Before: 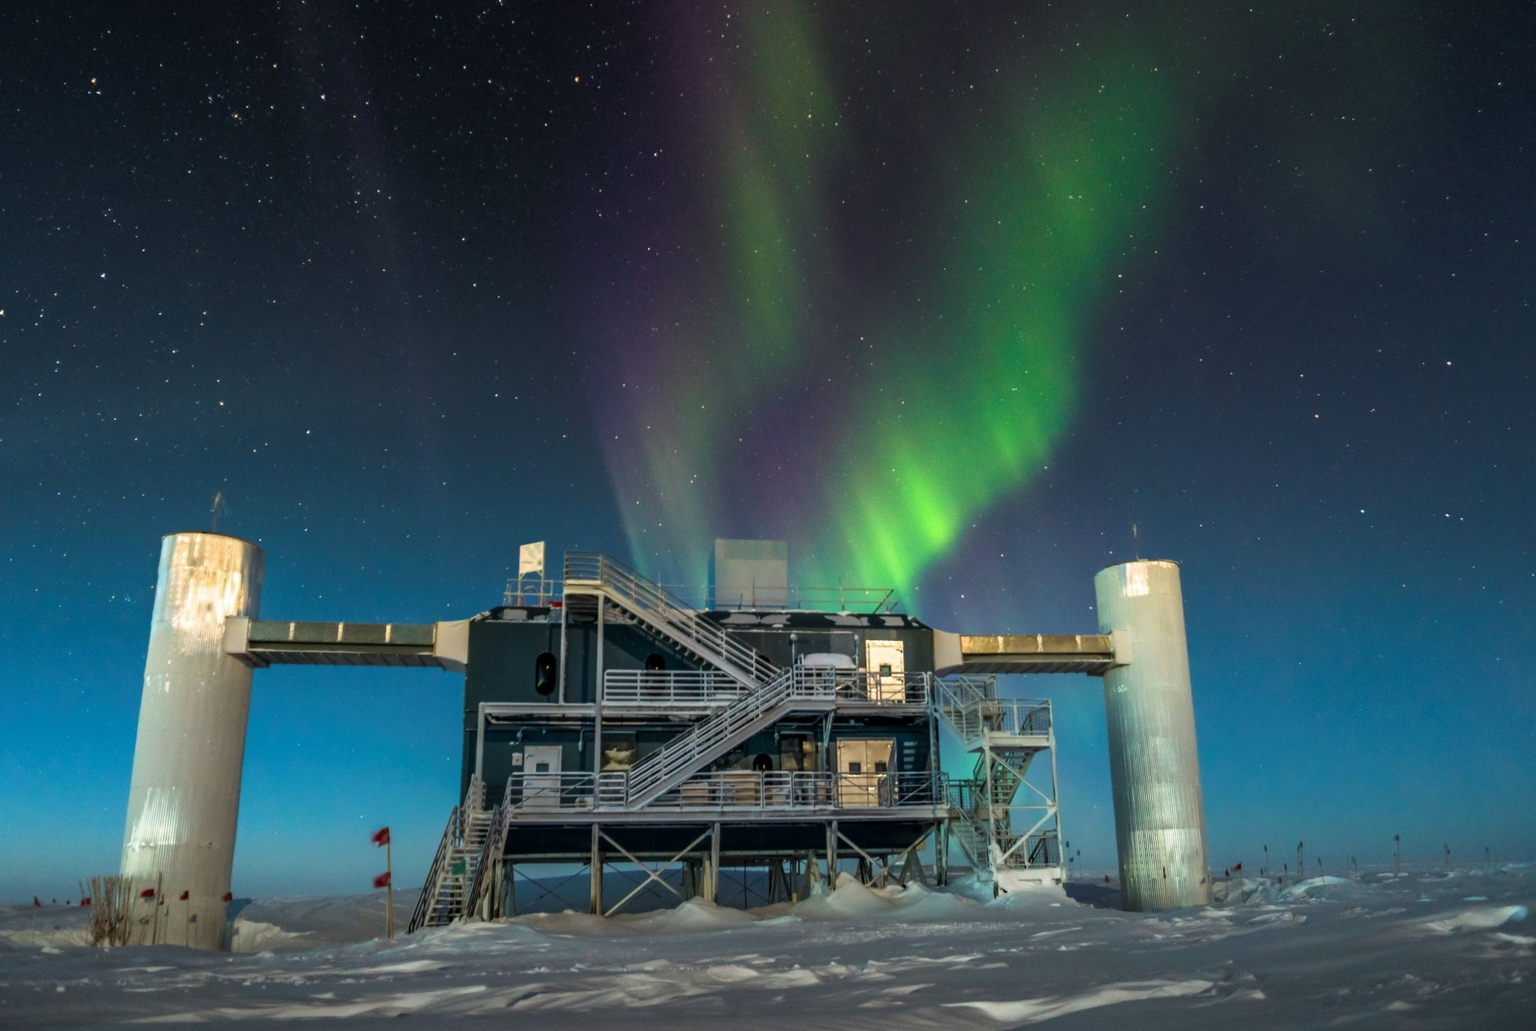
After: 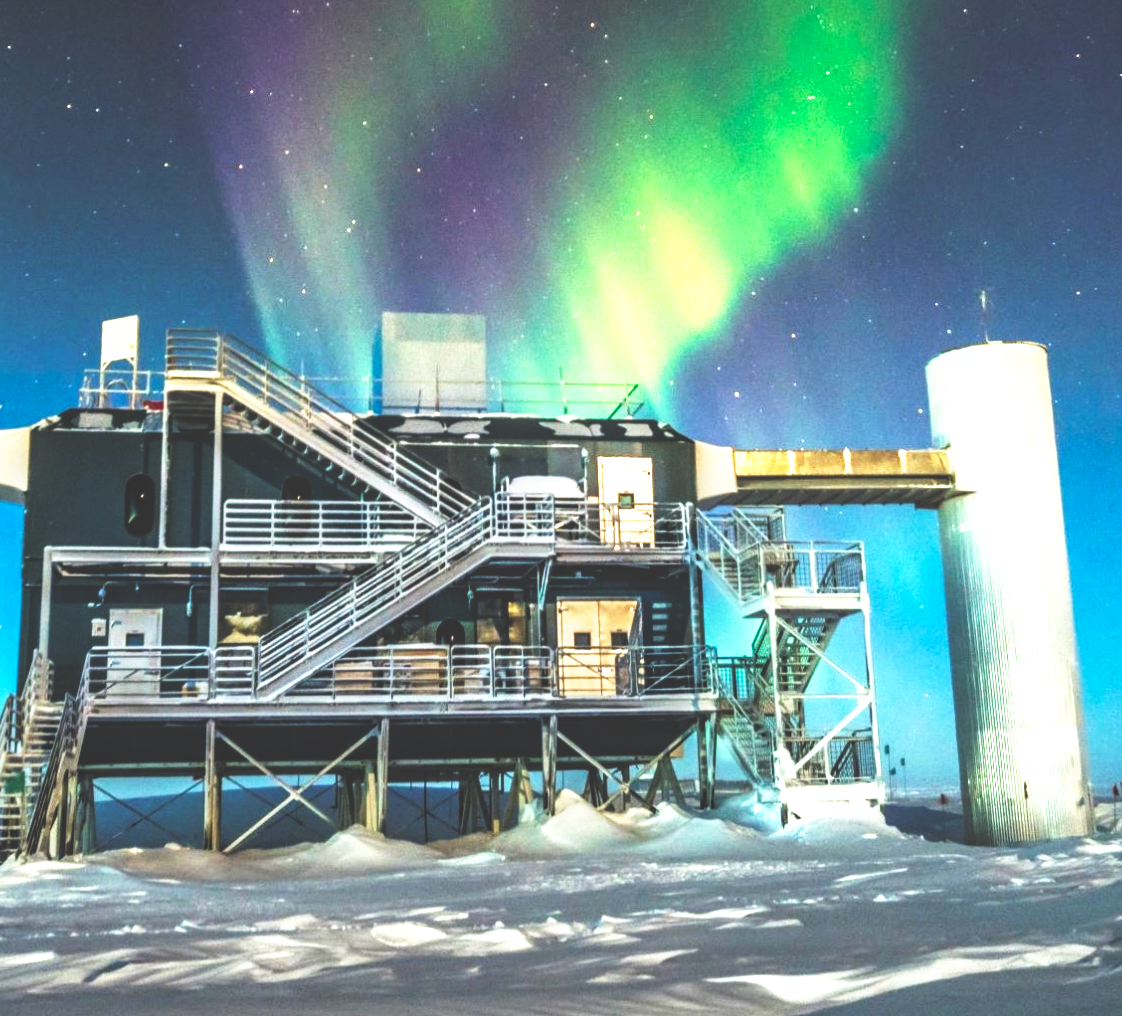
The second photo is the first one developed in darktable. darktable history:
local contrast: on, module defaults
exposure: black level correction 0, exposure 1.095 EV, compensate exposure bias true, compensate highlight preservation false
crop and rotate: left 29.193%, top 31.145%, right 19.804%
base curve: curves: ch0 [(0, 0.036) (0.007, 0.037) (0.604, 0.887) (1, 1)], preserve colors none
